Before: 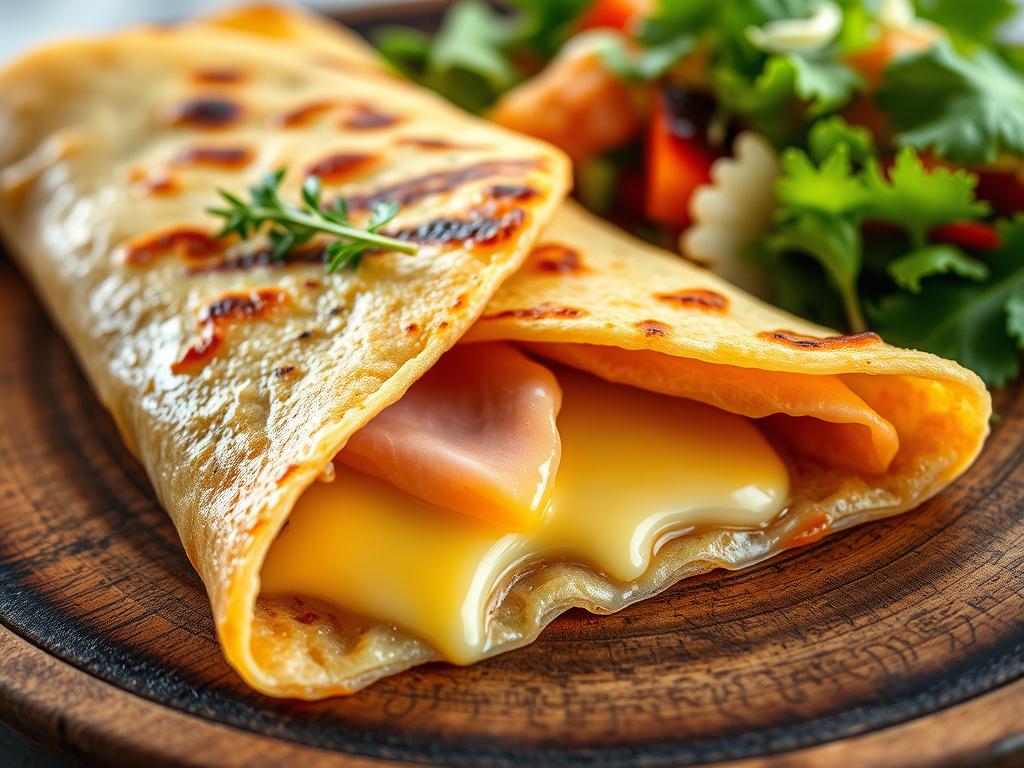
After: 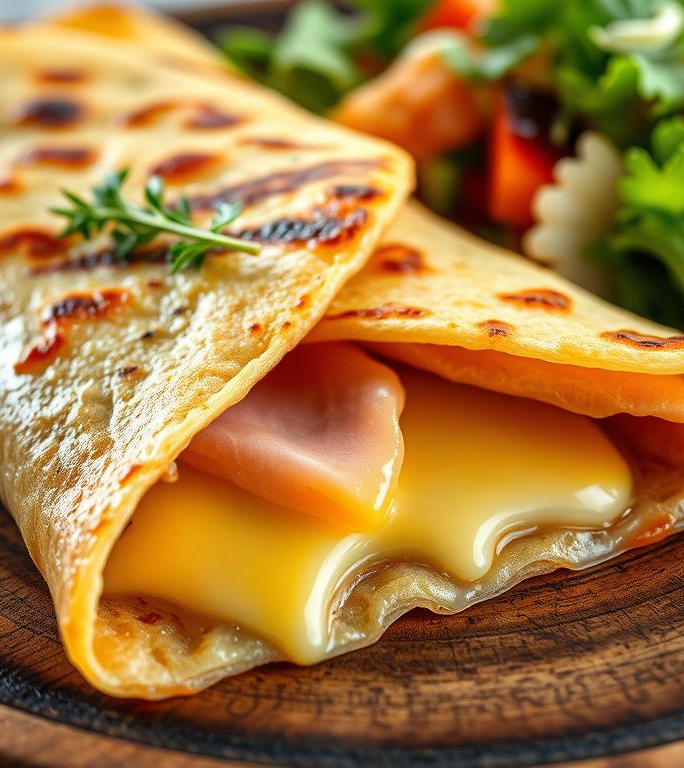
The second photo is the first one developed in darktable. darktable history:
crop: left 15.391%, right 17.787%
